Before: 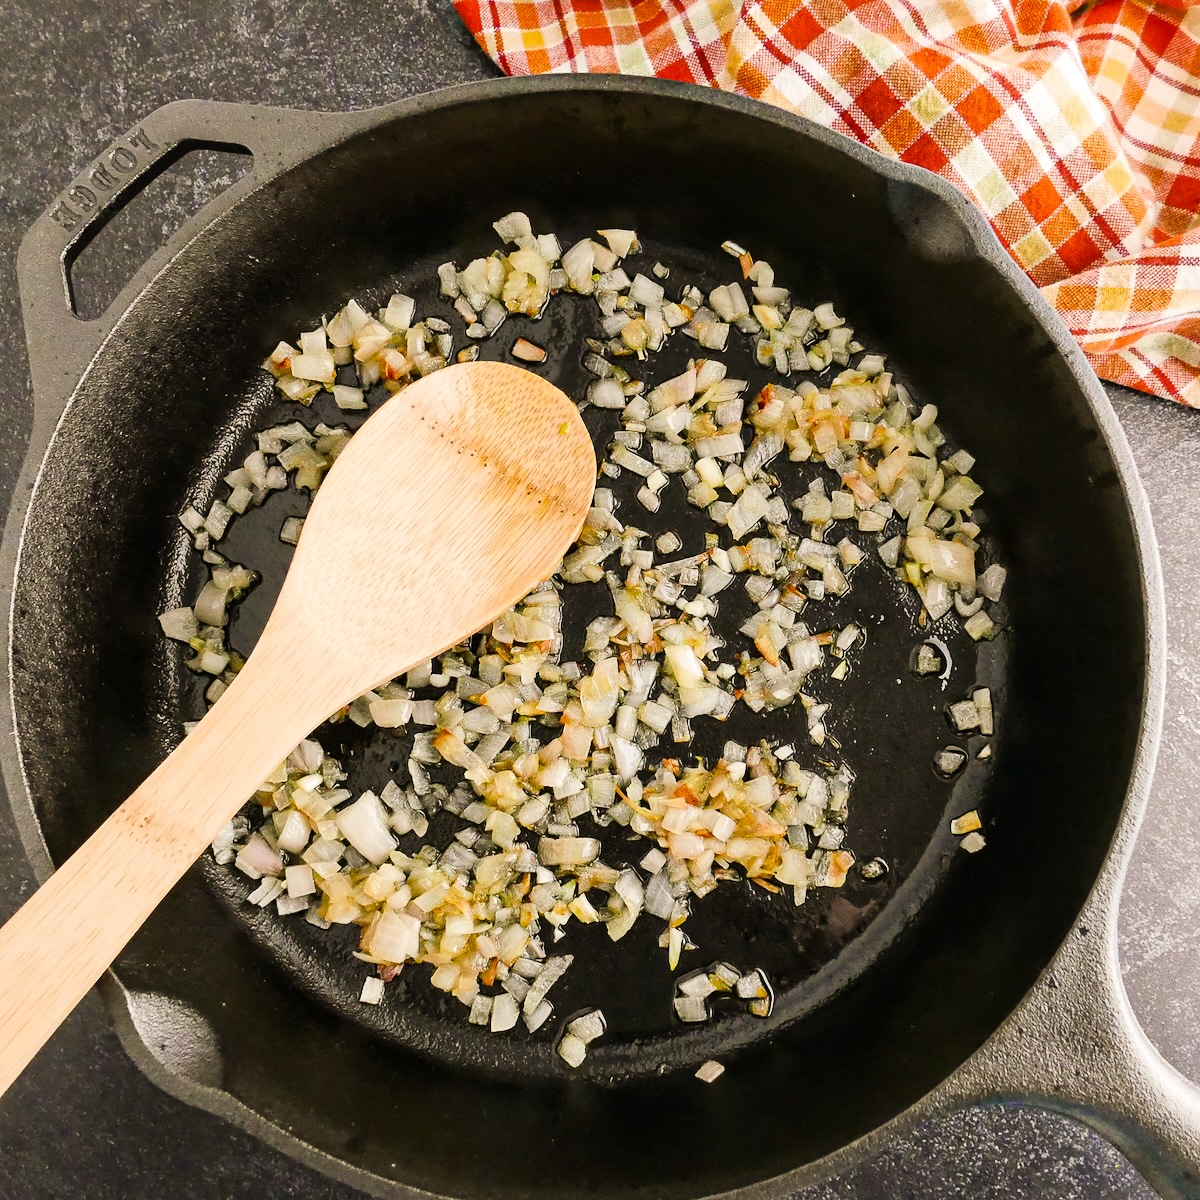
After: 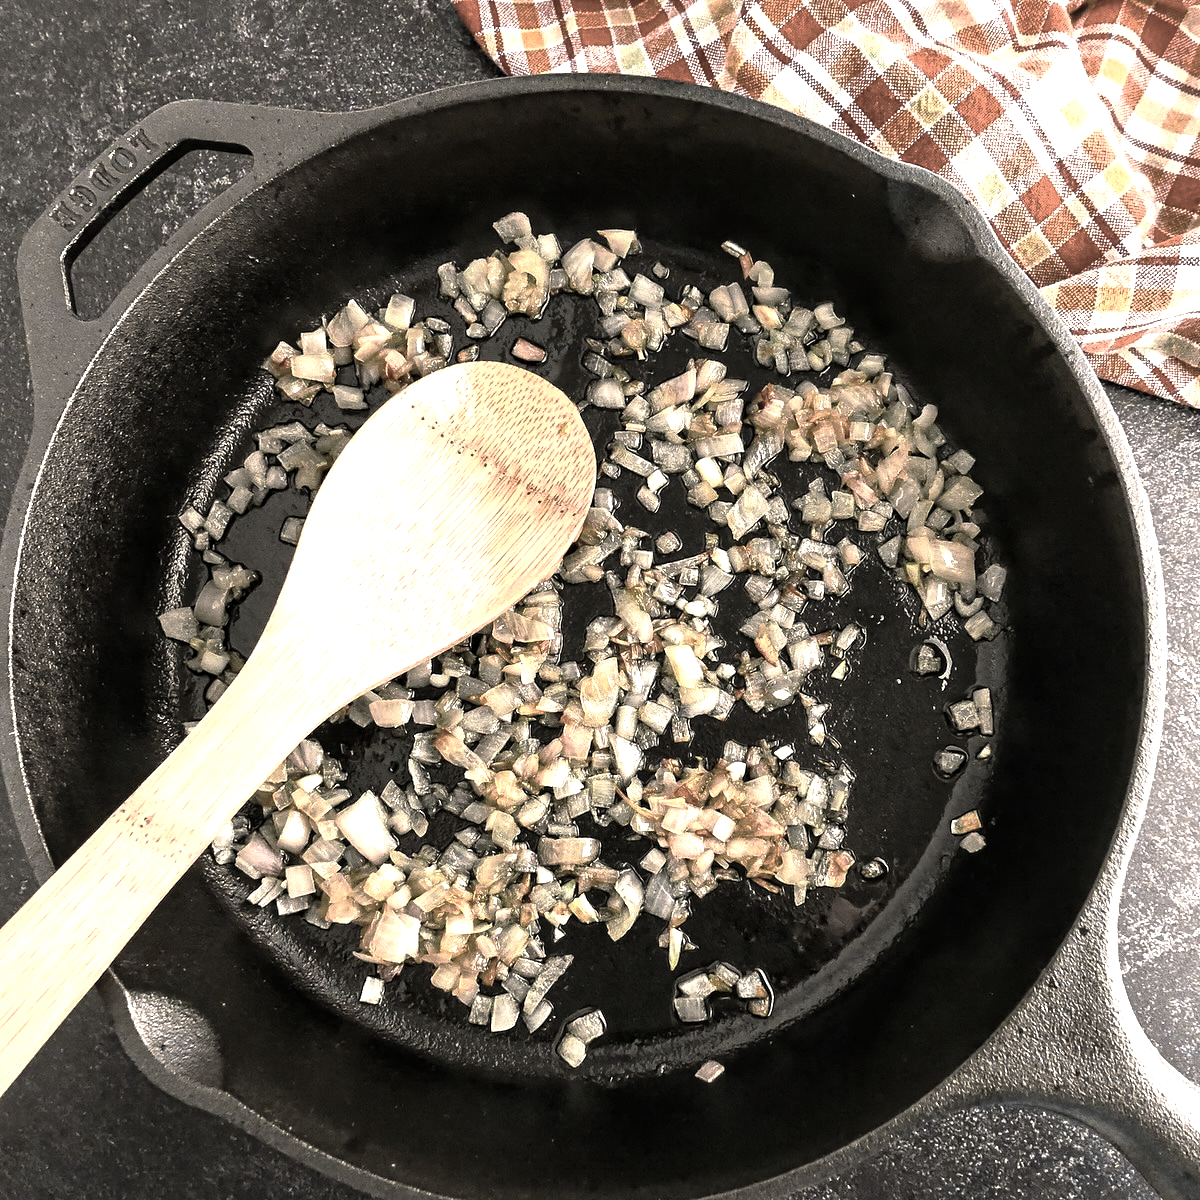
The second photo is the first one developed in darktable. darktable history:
exposure: exposure 0.61 EV, compensate highlight preservation false
base curve: curves: ch0 [(0, 0) (0.826, 0.587) (1, 1)], preserve colors none
contrast equalizer: octaves 7, y [[0.502, 0.505, 0.512, 0.529, 0.564, 0.588], [0.5 ×6], [0.502, 0.505, 0.512, 0.529, 0.564, 0.588], [0, 0.001, 0.001, 0.004, 0.008, 0.011], [0, 0.001, 0.001, 0.004, 0.008, 0.011]]
color zones: curves: ch0 [(0, 0.613) (0.01, 0.613) (0.245, 0.448) (0.498, 0.529) (0.642, 0.665) (0.879, 0.777) (0.99, 0.613)]; ch1 [(0, 0.035) (0.121, 0.189) (0.259, 0.197) (0.415, 0.061) (0.589, 0.022) (0.732, 0.022) (0.857, 0.026) (0.991, 0.053)]
